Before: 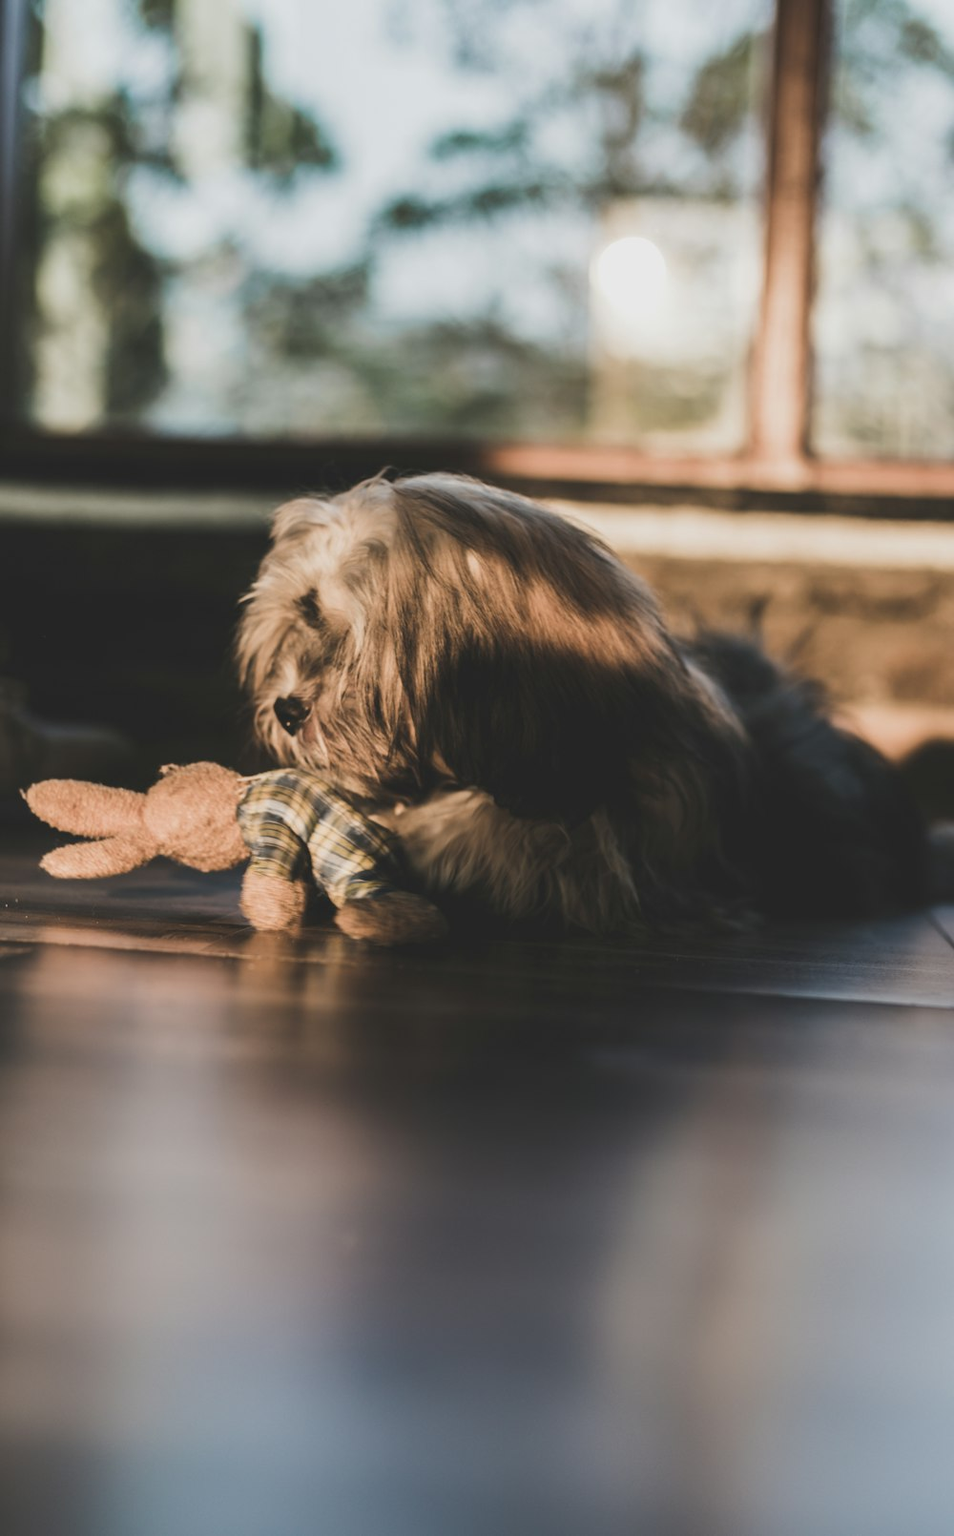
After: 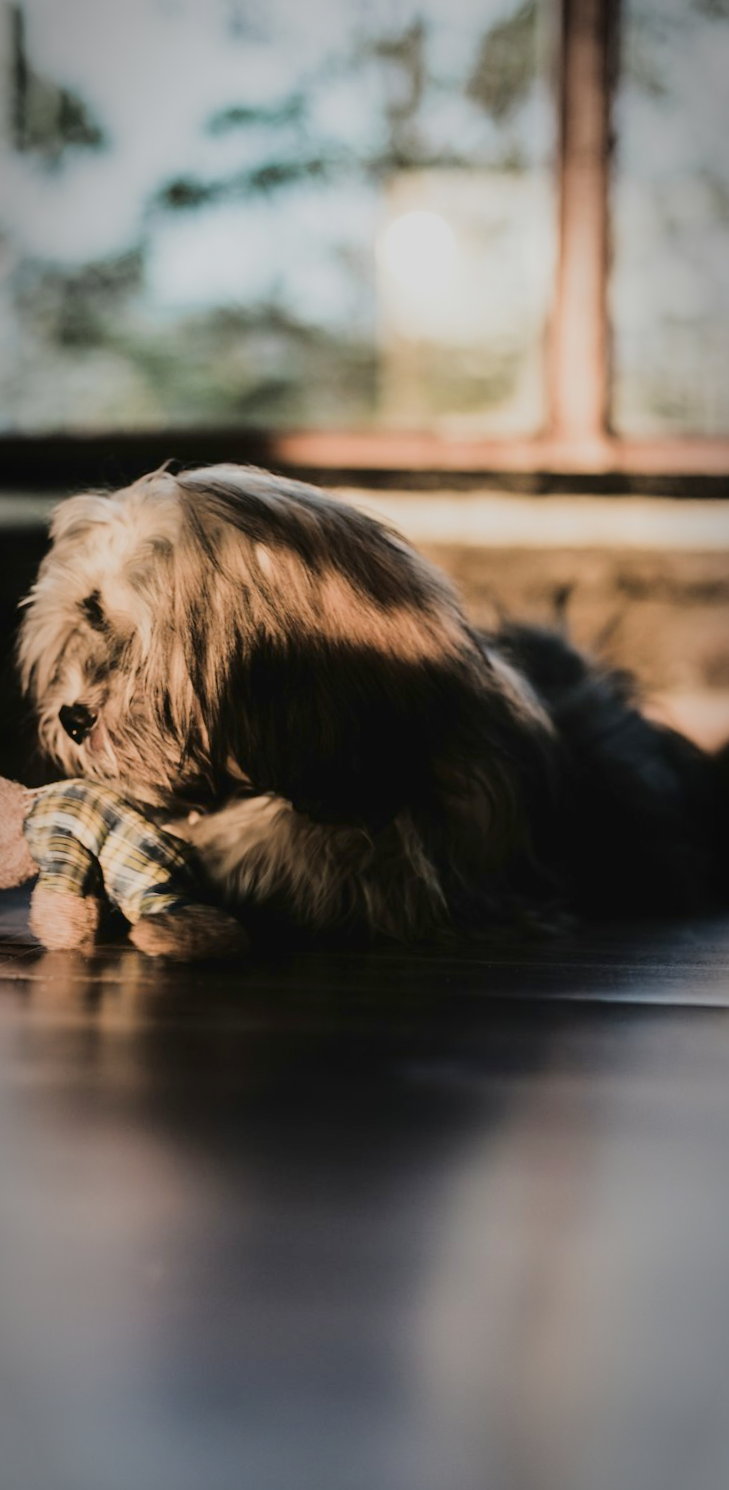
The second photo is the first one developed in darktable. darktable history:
filmic rgb: black relative exposure -6.59 EV, white relative exposure 4.71 EV, hardness 3.13, contrast 0.805
crop and rotate: left 24.034%, top 2.838%, right 6.406%, bottom 6.299%
rotate and perspective: rotation -1.77°, lens shift (horizontal) 0.004, automatic cropping off
fill light: exposure -2 EV, width 8.6
vignetting: automatic ratio true
contrast brightness saturation: contrast 0.23, brightness 0.1, saturation 0.29
